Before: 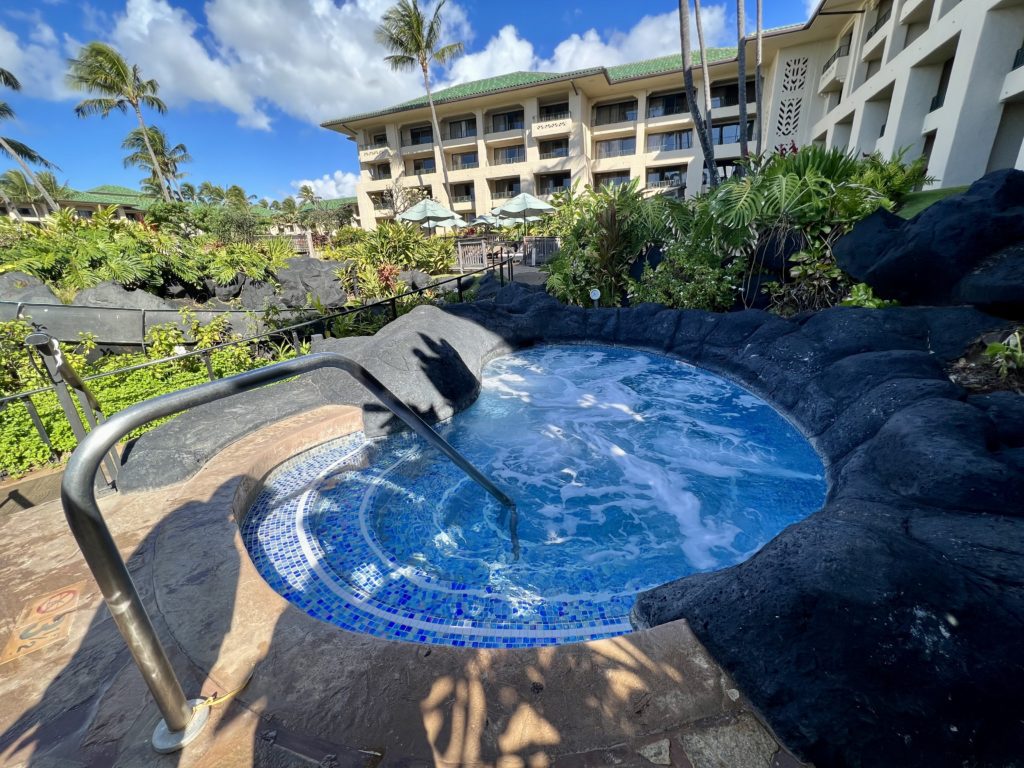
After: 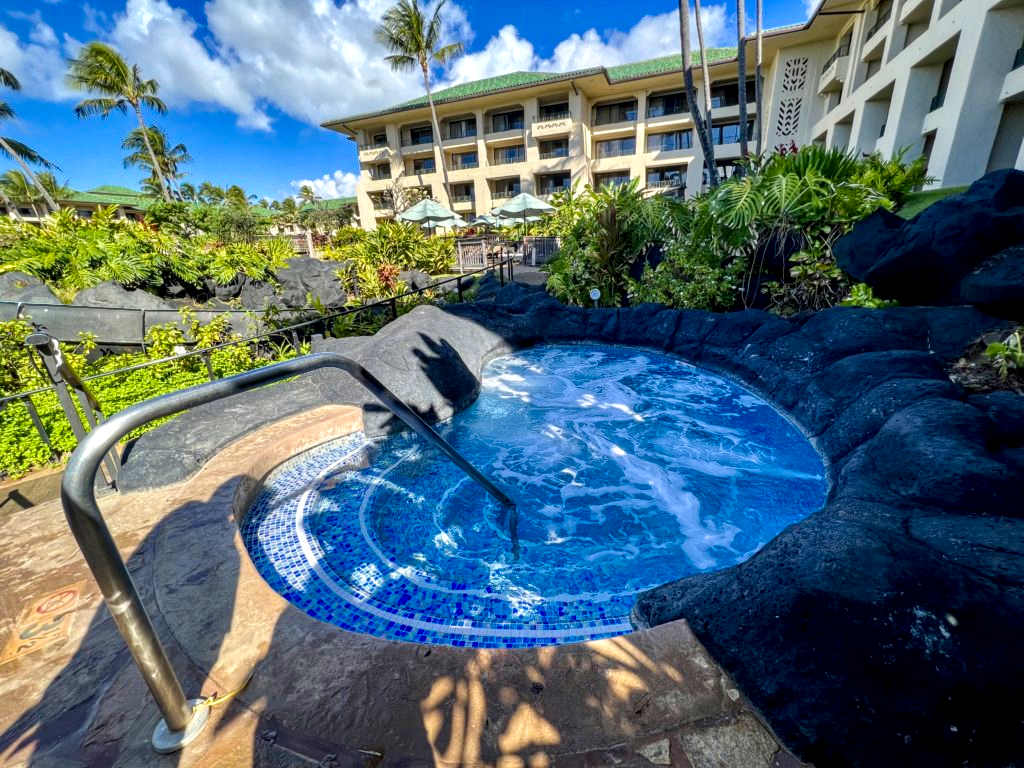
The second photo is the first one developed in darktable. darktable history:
velvia: strength 32%, mid-tones bias 0.2
local contrast: highlights 61%, detail 143%, midtone range 0.428
